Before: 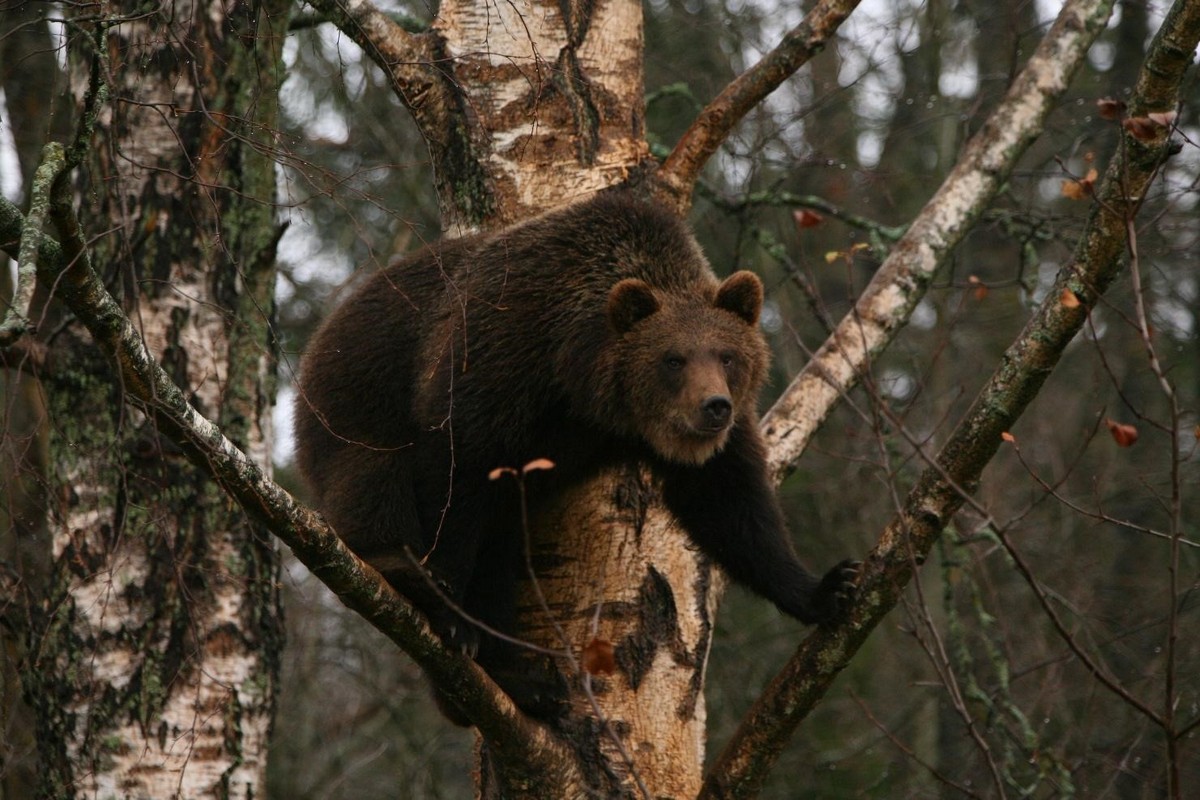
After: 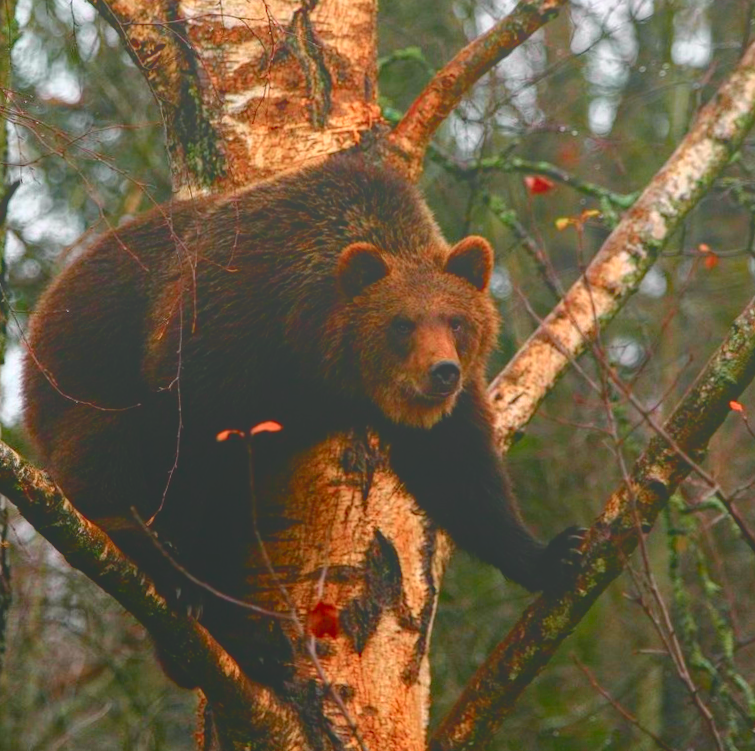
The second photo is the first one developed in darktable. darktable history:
crop and rotate: left 22.918%, top 5.629%, right 14.711%, bottom 2.247%
bloom: size 70%, threshold 25%, strength 70%
rotate and perspective: rotation 0.8°, automatic cropping off
haze removal: compatibility mode true, adaptive false
local contrast: on, module defaults
color correction: saturation 1.8
shadows and highlights: shadows -30, highlights 30
tone curve: curves: ch0 [(0, 0) (0.058, 0.027) (0.214, 0.183) (0.304, 0.288) (0.561, 0.554) (0.687, 0.677) (0.768, 0.768) (0.858, 0.861) (0.986, 0.957)]; ch1 [(0, 0) (0.172, 0.123) (0.312, 0.296) (0.437, 0.429) (0.471, 0.469) (0.502, 0.5) (0.513, 0.515) (0.583, 0.604) (0.631, 0.659) (0.703, 0.721) (0.889, 0.924) (1, 1)]; ch2 [(0, 0) (0.411, 0.424) (0.485, 0.497) (0.502, 0.5) (0.517, 0.511) (0.566, 0.573) (0.622, 0.613) (0.709, 0.677) (1, 1)], color space Lab, independent channels, preserve colors none
